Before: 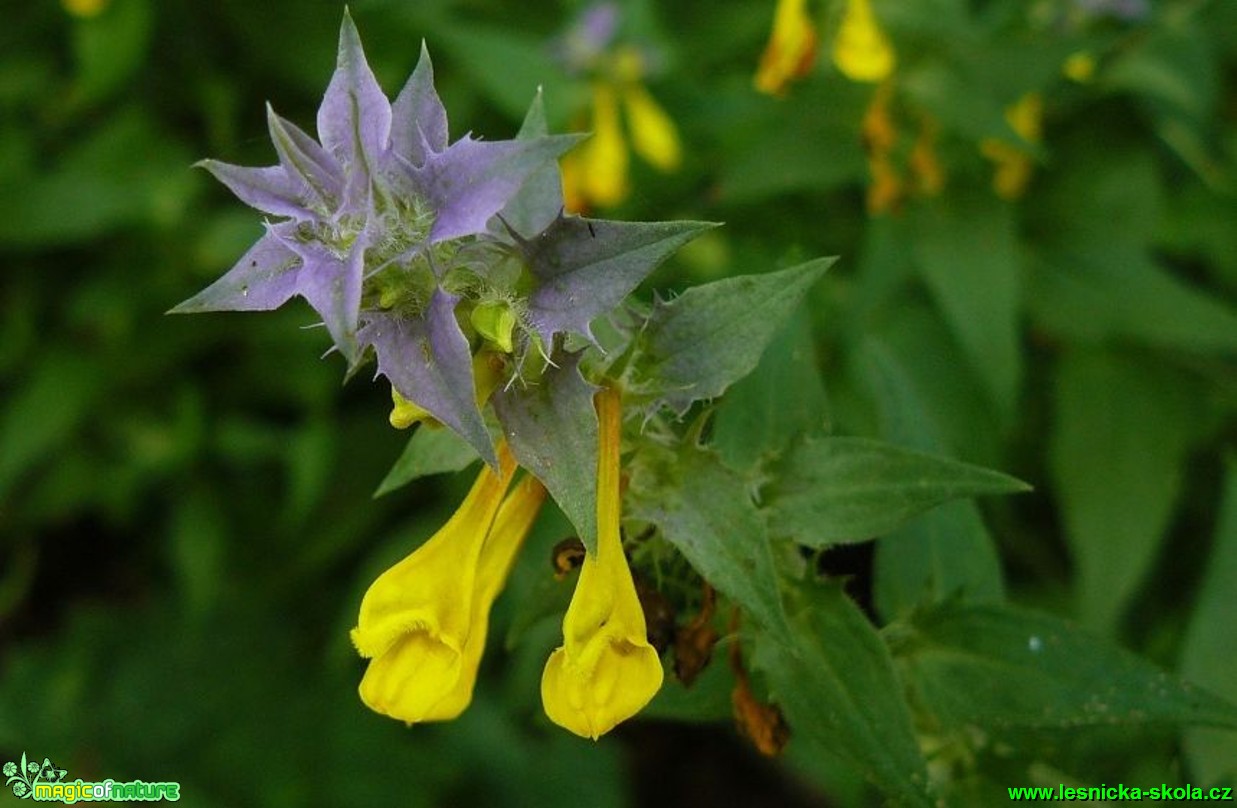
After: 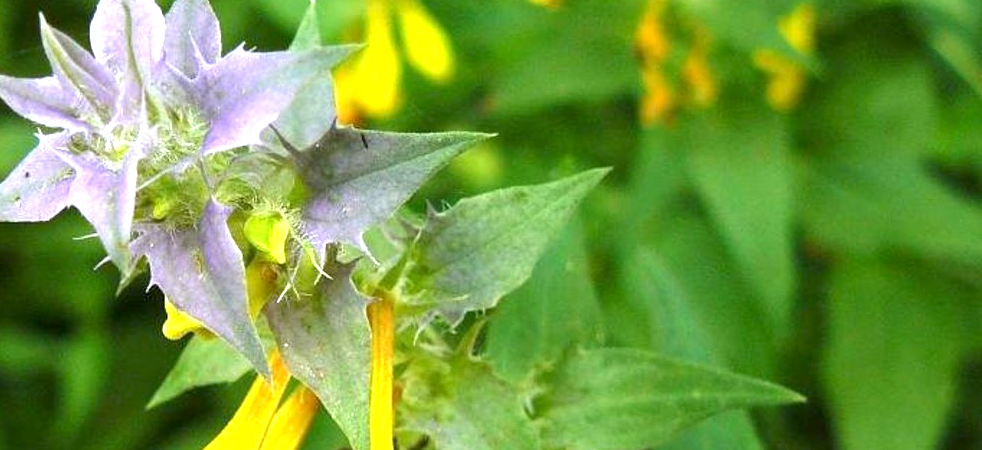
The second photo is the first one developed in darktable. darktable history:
crop: left 18.424%, top 11.068%, right 2.142%, bottom 33.162%
exposure: black level correction 0.001, exposure 1.731 EV, compensate exposure bias true, compensate highlight preservation false
